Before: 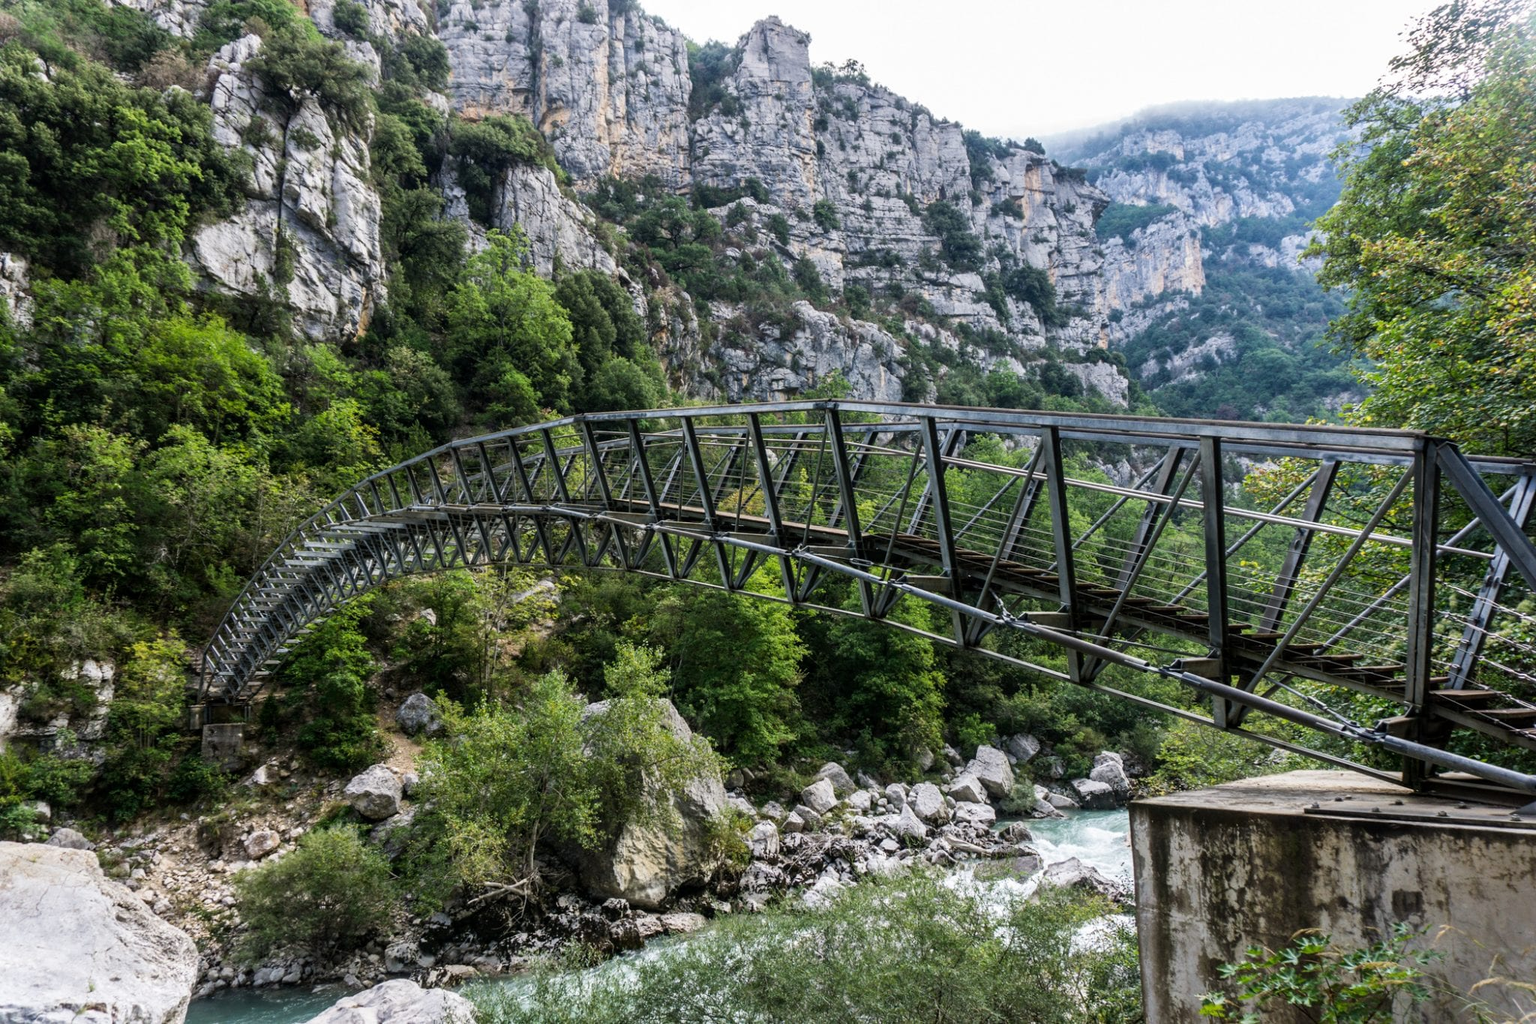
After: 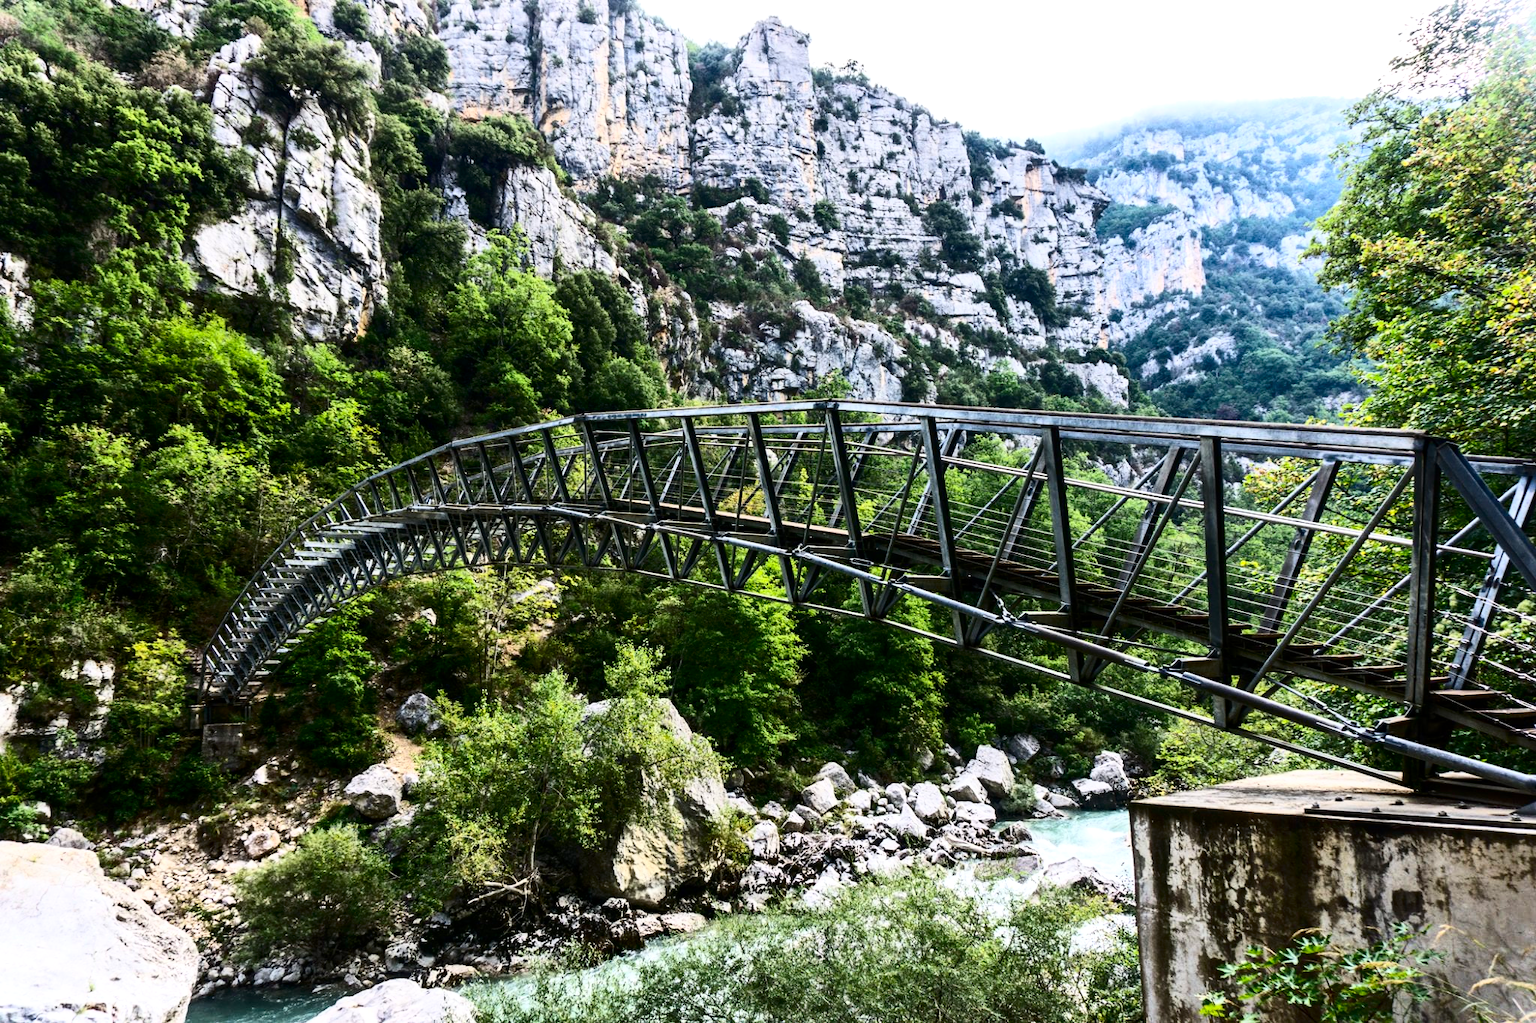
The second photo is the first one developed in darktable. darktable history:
contrast brightness saturation: contrast 0.407, brightness 0.05, saturation 0.246
exposure: exposure 0.262 EV, compensate highlight preservation false
